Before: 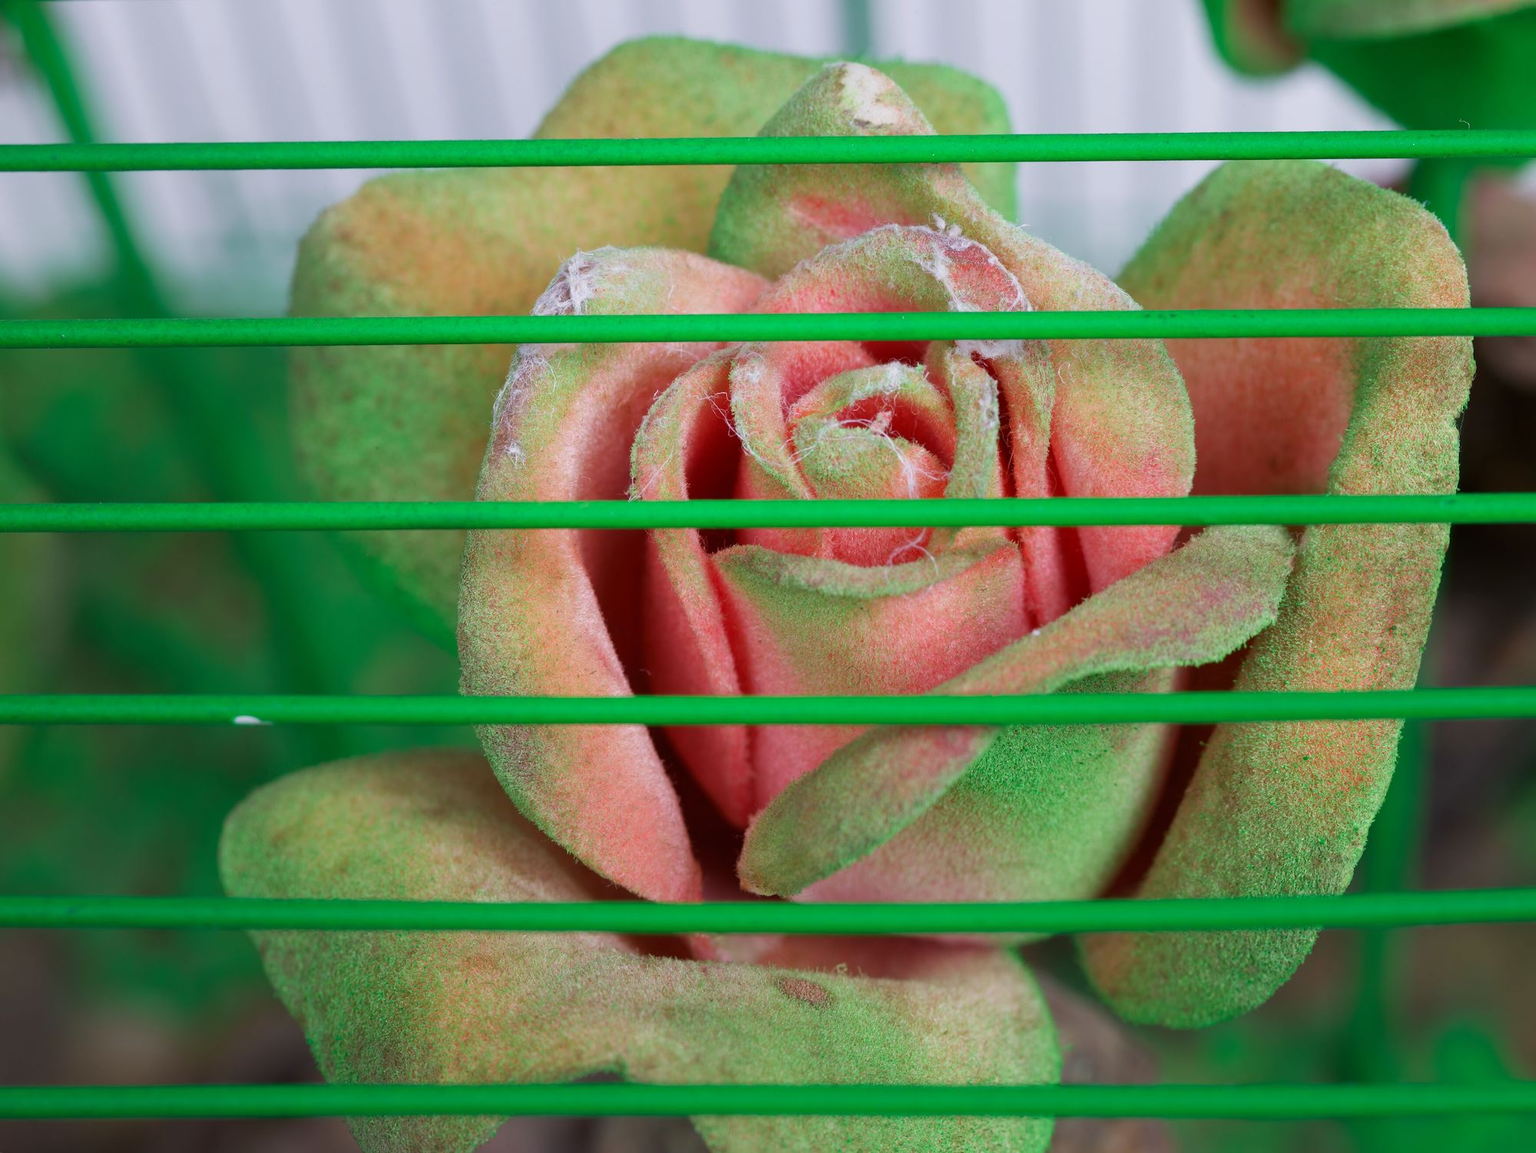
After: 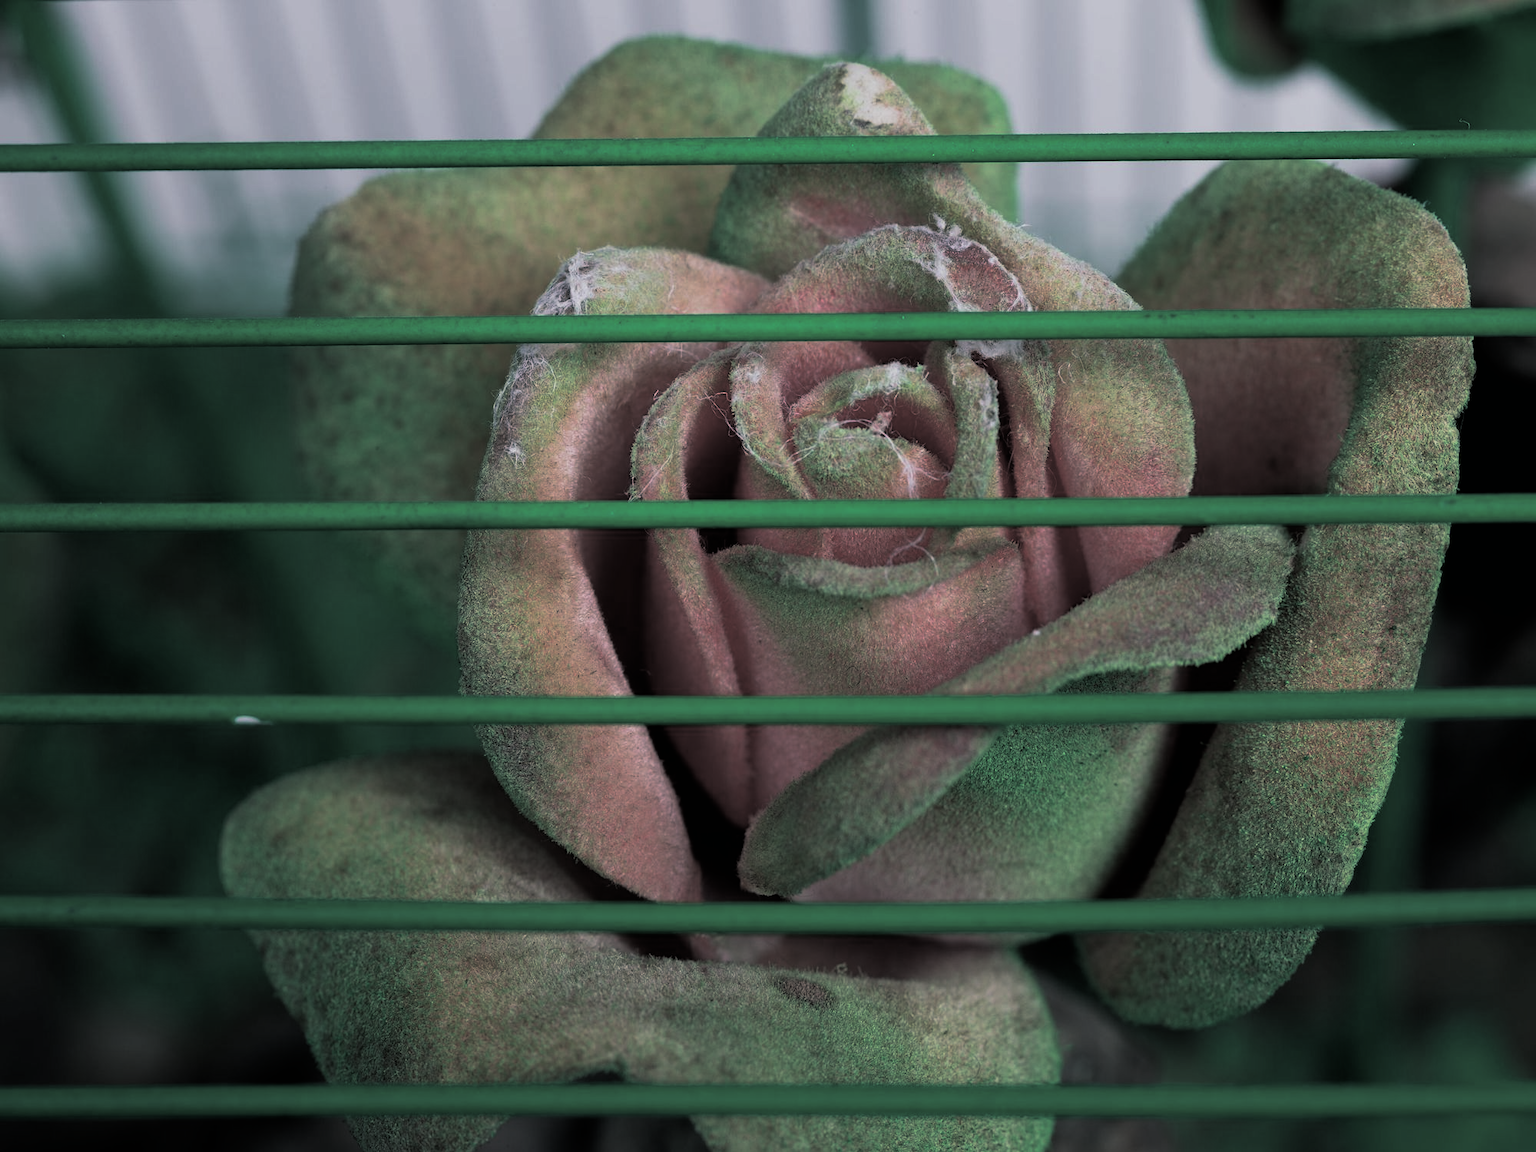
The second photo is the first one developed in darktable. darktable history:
filmic rgb: black relative exposure -5 EV, white relative exposure 3.5 EV, hardness 3.19, contrast 1.2, highlights saturation mix -50%
rgb curve: curves: ch0 [(0, 0) (0.415, 0.237) (1, 1)]
split-toning: shadows › hue 201.6°, shadows › saturation 0.16, highlights › hue 50.4°, highlights › saturation 0.2, balance -49.9
